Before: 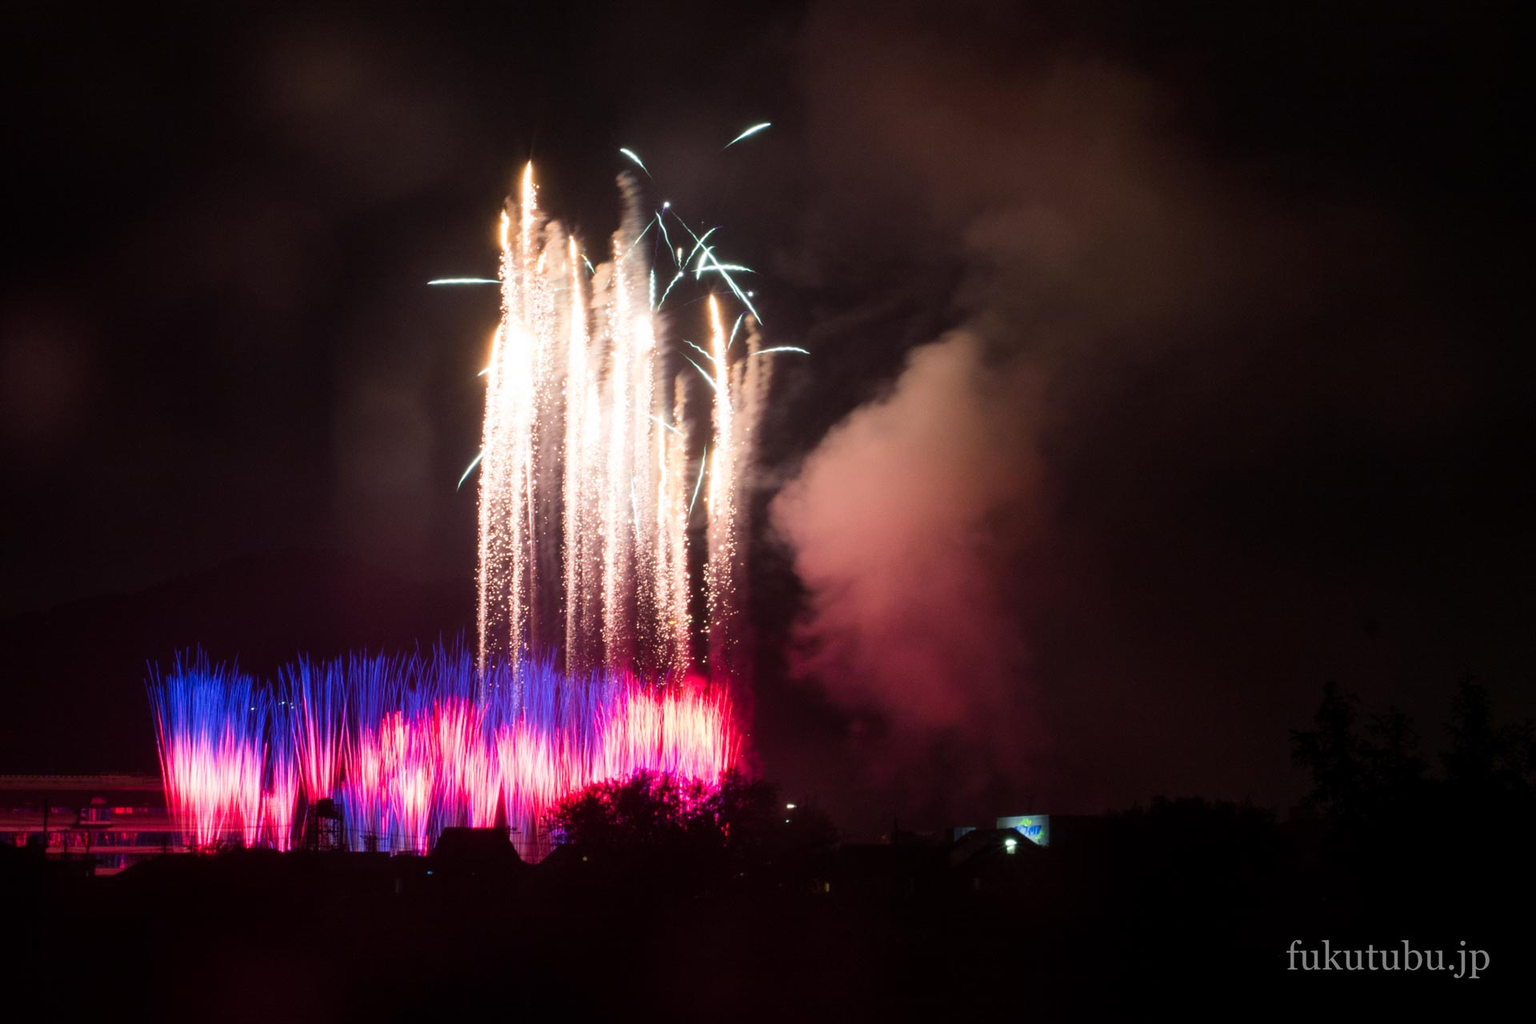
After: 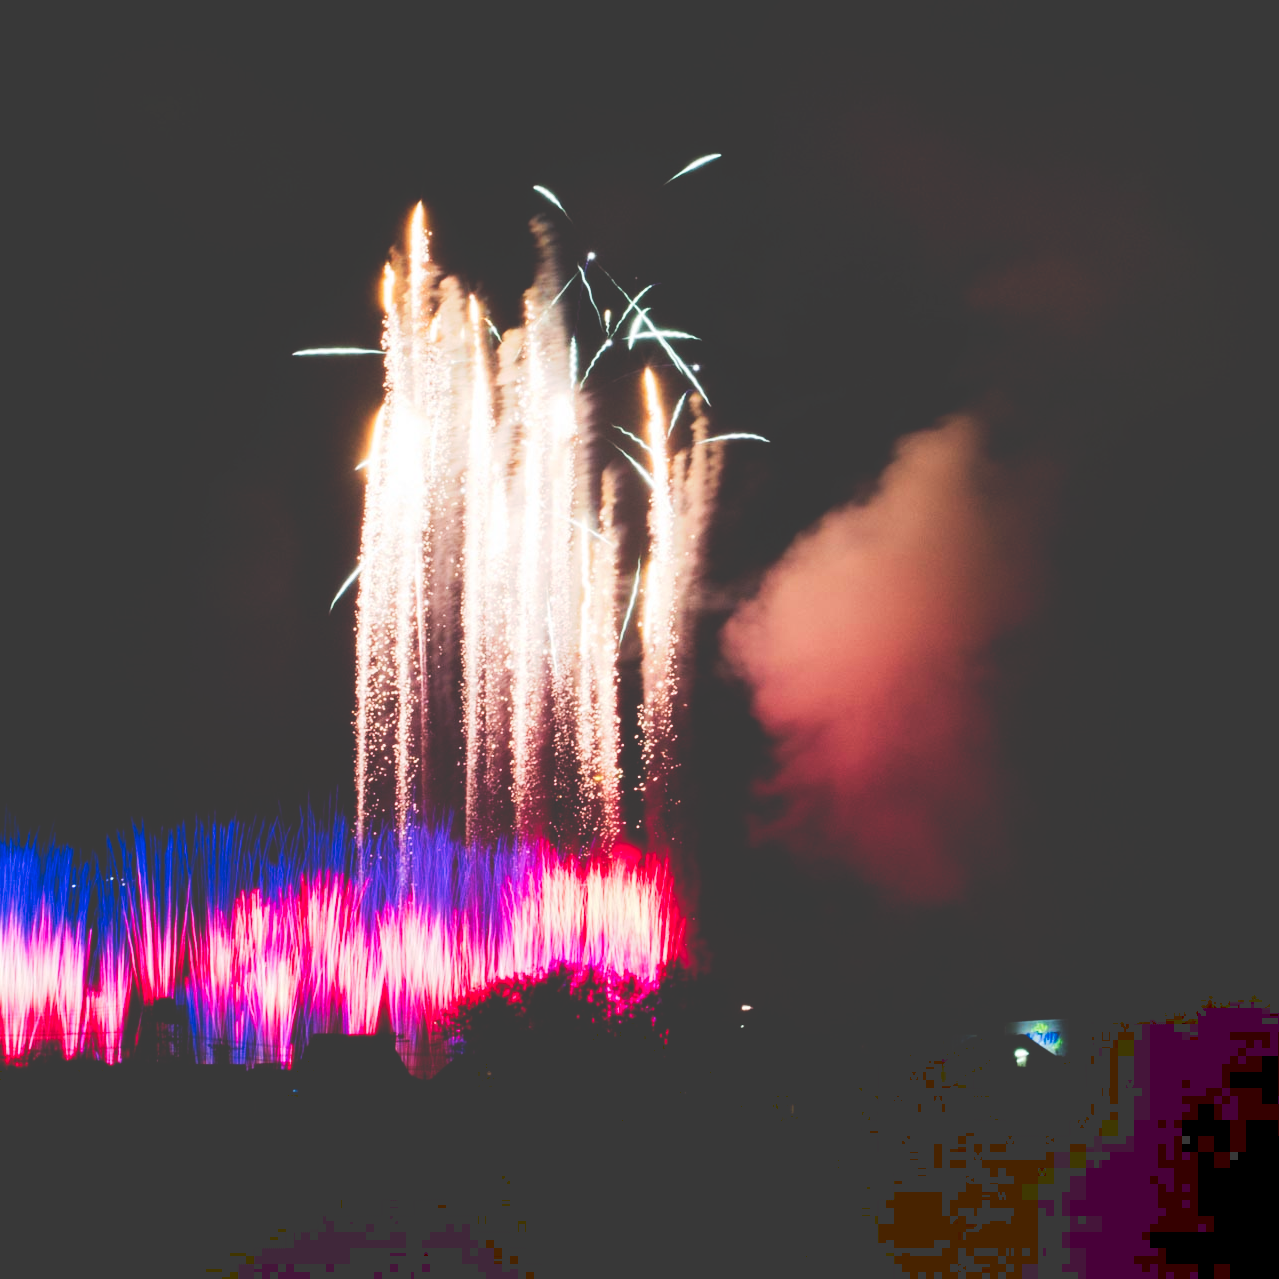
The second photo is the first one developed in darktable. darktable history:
tone curve: curves: ch0 [(0, 0) (0.003, 0.235) (0.011, 0.235) (0.025, 0.235) (0.044, 0.235) (0.069, 0.235) (0.1, 0.237) (0.136, 0.239) (0.177, 0.243) (0.224, 0.256) (0.277, 0.287) (0.335, 0.329) (0.399, 0.391) (0.468, 0.476) (0.543, 0.574) (0.623, 0.683) (0.709, 0.778) (0.801, 0.869) (0.898, 0.924) (1, 1)], preserve colors none
crop and rotate: left 12.648%, right 20.685%
